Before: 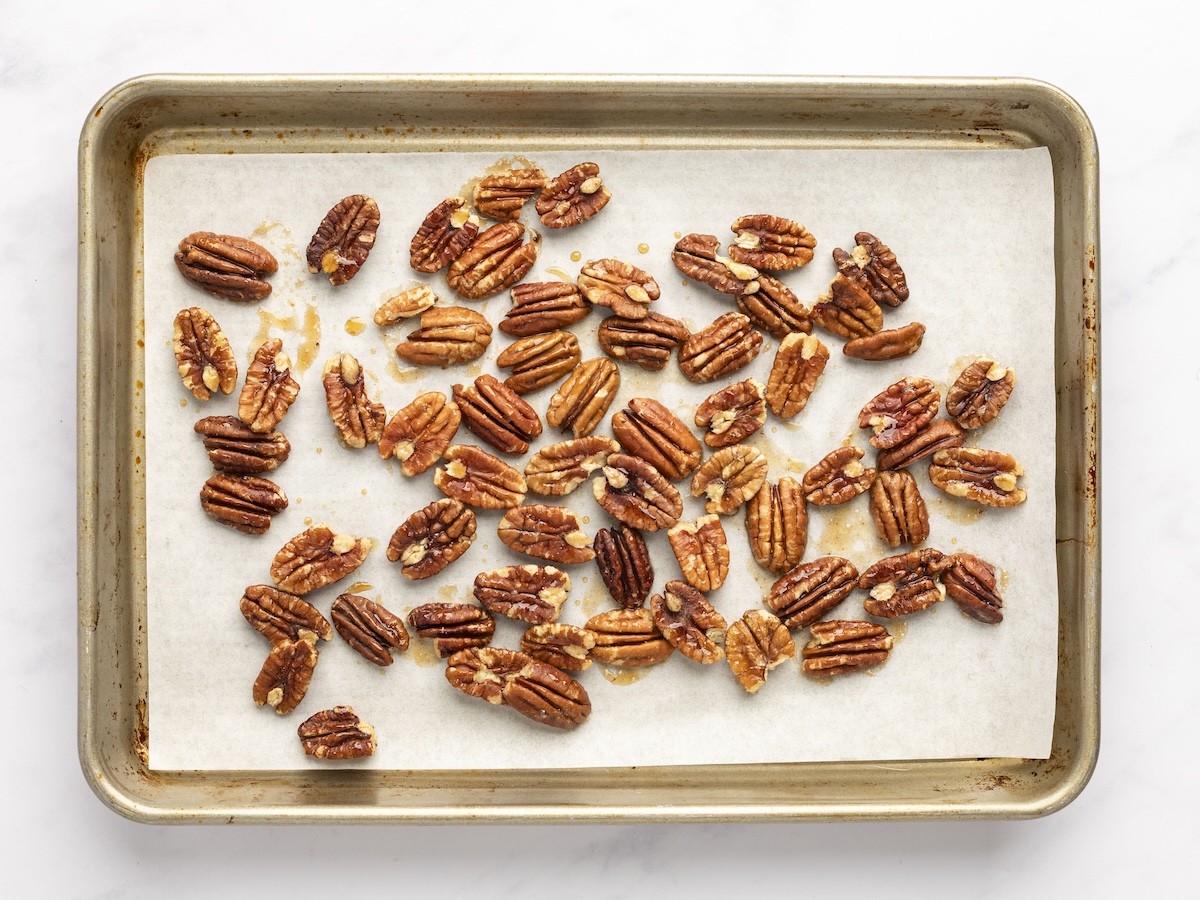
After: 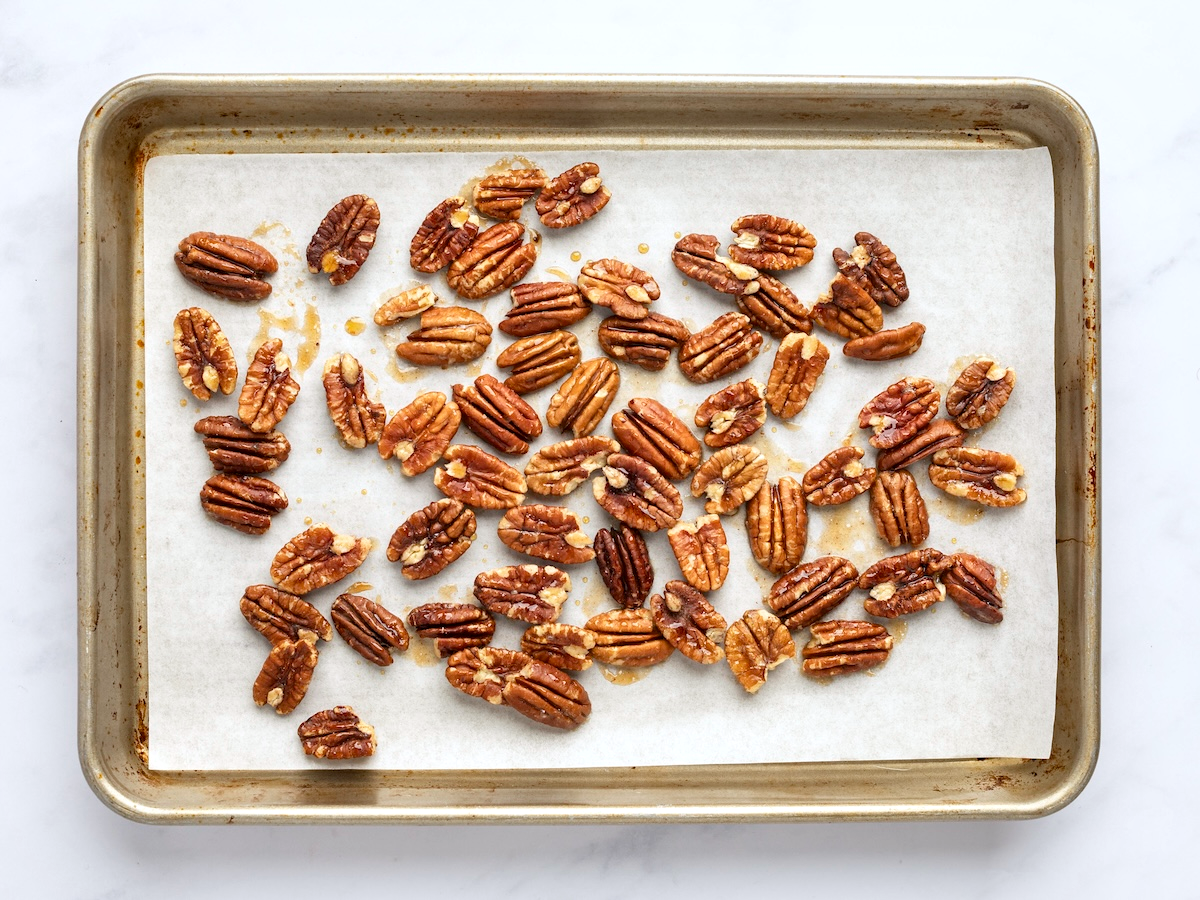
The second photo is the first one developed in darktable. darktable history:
white balance: red 0.98, blue 1.034
local contrast: mode bilateral grid, contrast 20, coarseness 50, detail 132%, midtone range 0.2
